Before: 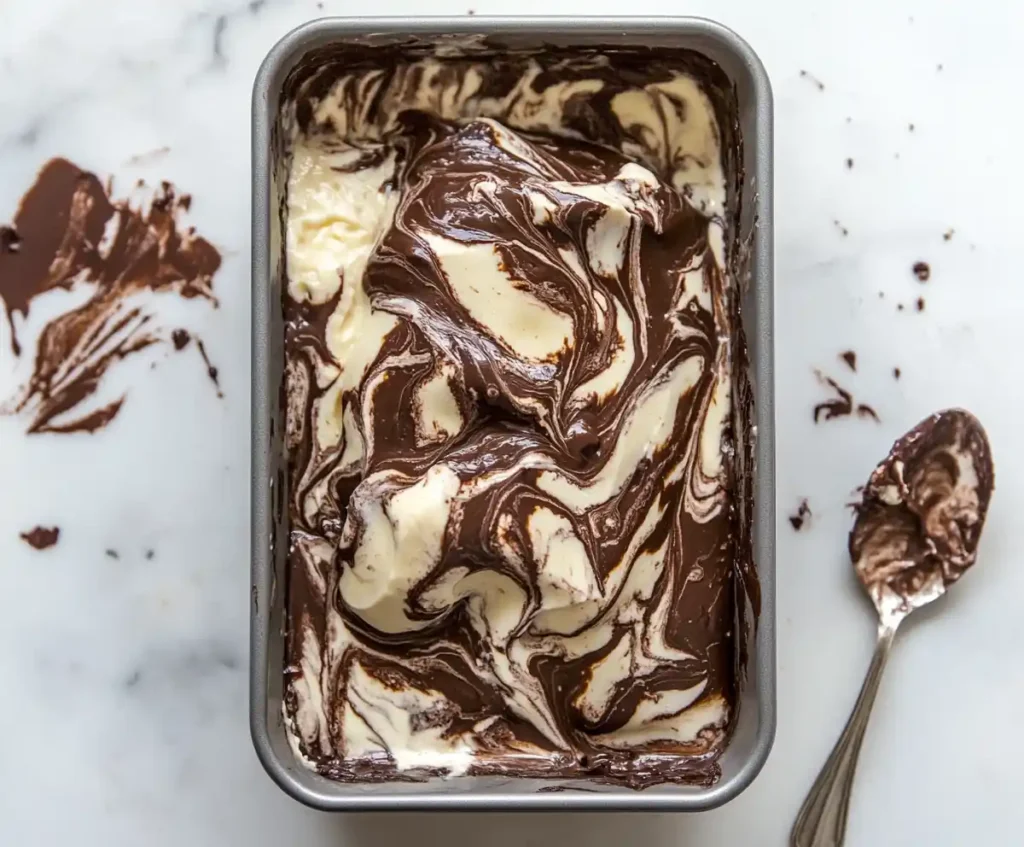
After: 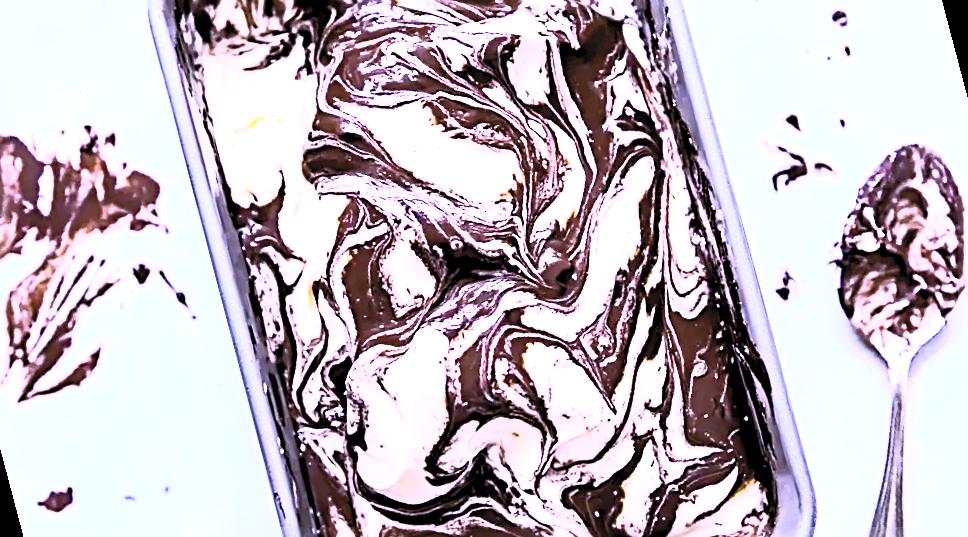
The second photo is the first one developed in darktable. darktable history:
tone equalizer: -8 EV -0.75 EV, -7 EV -0.7 EV, -6 EV -0.6 EV, -5 EV -0.4 EV, -3 EV 0.4 EV, -2 EV 0.6 EV, -1 EV 0.7 EV, +0 EV 0.75 EV, edges refinement/feathering 500, mask exposure compensation -1.57 EV, preserve details no
rotate and perspective: rotation -14.8°, crop left 0.1, crop right 0.903, crop top 0.25, crop bottom 0.748
haze removal: compatibility mode true, adaptive false
contrast brightness saturation: contrast 0.43, brightness 0.56, saturation -0.19
exposure: exposure 0.485 EV, compensate highlight preservation false
white balance: red 0.98, blue 1.61
sharpen: radius 4
color balance rgb: global offset › luminance -0.51%, perceptual saturation grading › global saturation 27.53%, perceptual saturation grading › highlights -25%, perceptual saturation grading › shadows 25%, perceptual brilliance grading › highlights 6.62%, perceptual brilliance grading › mid-tones 17.07%, perceptual brilliance grading › shadows -5.23%
